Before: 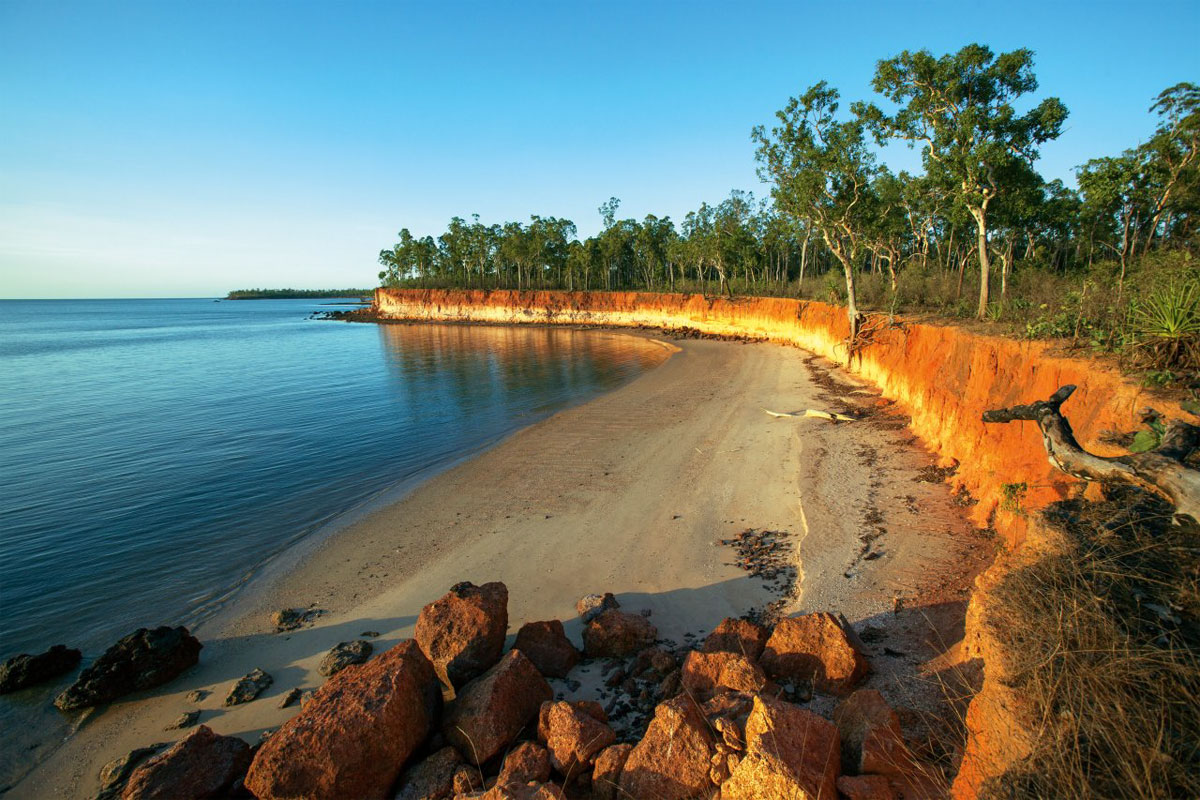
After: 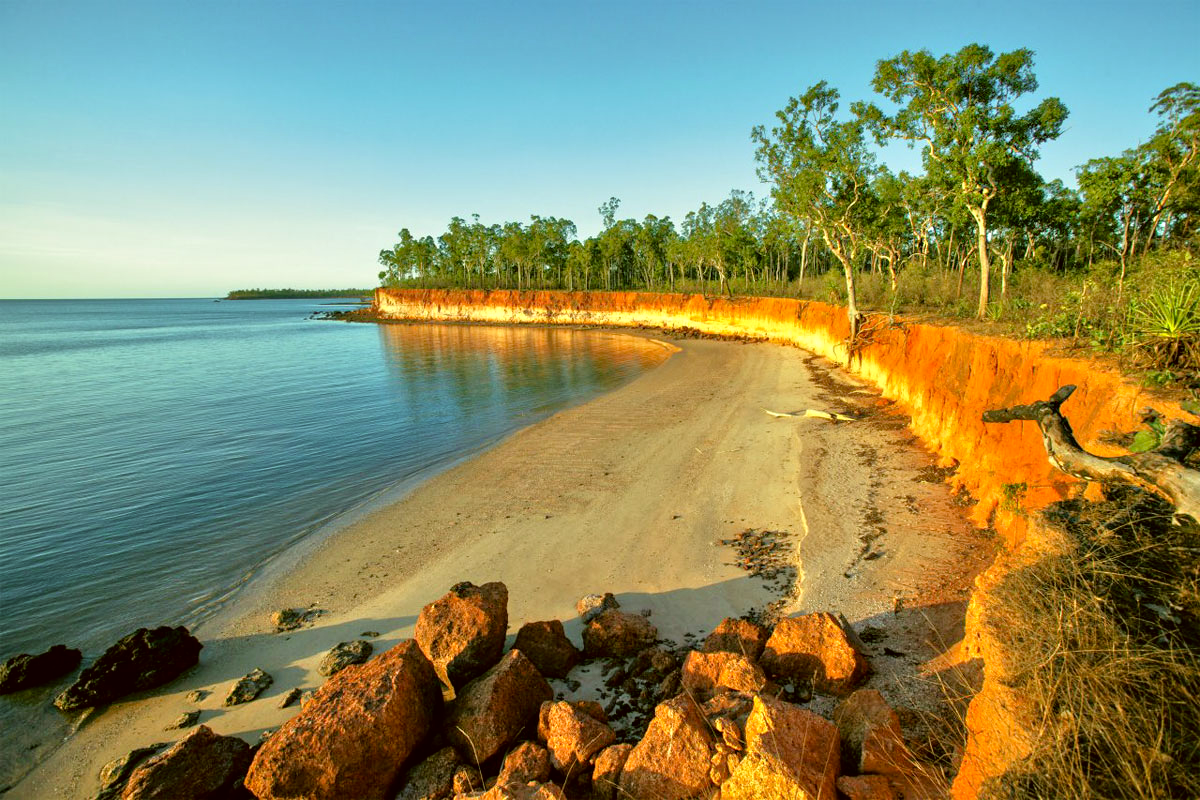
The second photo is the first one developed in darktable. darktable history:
color correction: highlights a* -1.43, highlights b* 10.12, shadows a* 0.395, shadows b* 19.35
tone equalizer: -7 EV 0.15 EV, -6 EV 0.6 EV, -5 EV 1.15 EV, -4 EV 1.33 EV, -3 EV 1.15 EV, -2 EV 0.6 EV, -1 EV 0.15 EV, mask exposure compensation -0.5 EV
contrast equalizer: octaves 7, y [[0.6 ×6], [0.55 ×6], [0 ×6], [0 ×6], [0 ×6]], mix 0.15
